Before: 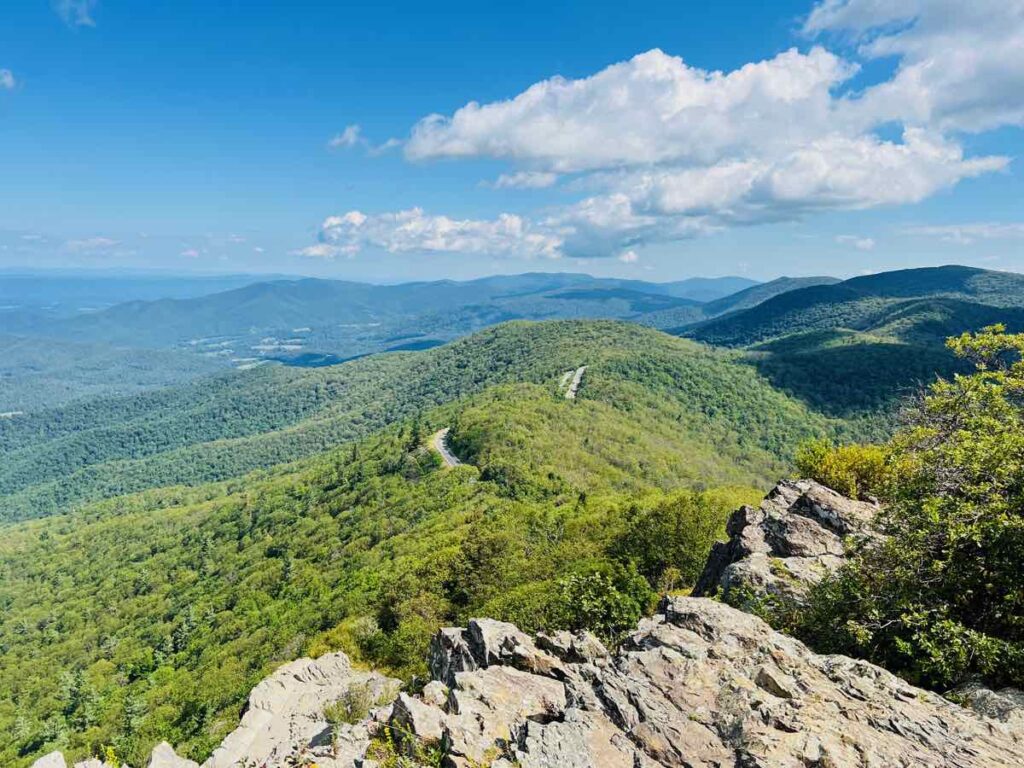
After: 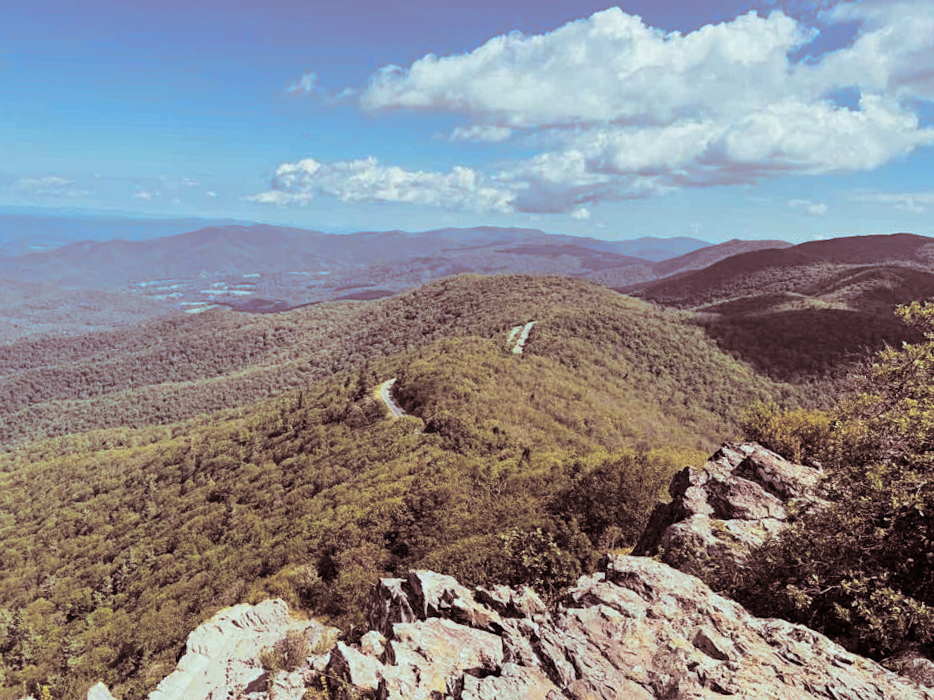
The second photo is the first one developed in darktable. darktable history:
crop and rotate: angle -1.96°, left 3.097%, top 4.154%, right 1.586%, bottom 0.529%
split-toning: shadows › saturation 0.3, highlights › hue 180°, highlights › saturation 0.3, compress 0%
